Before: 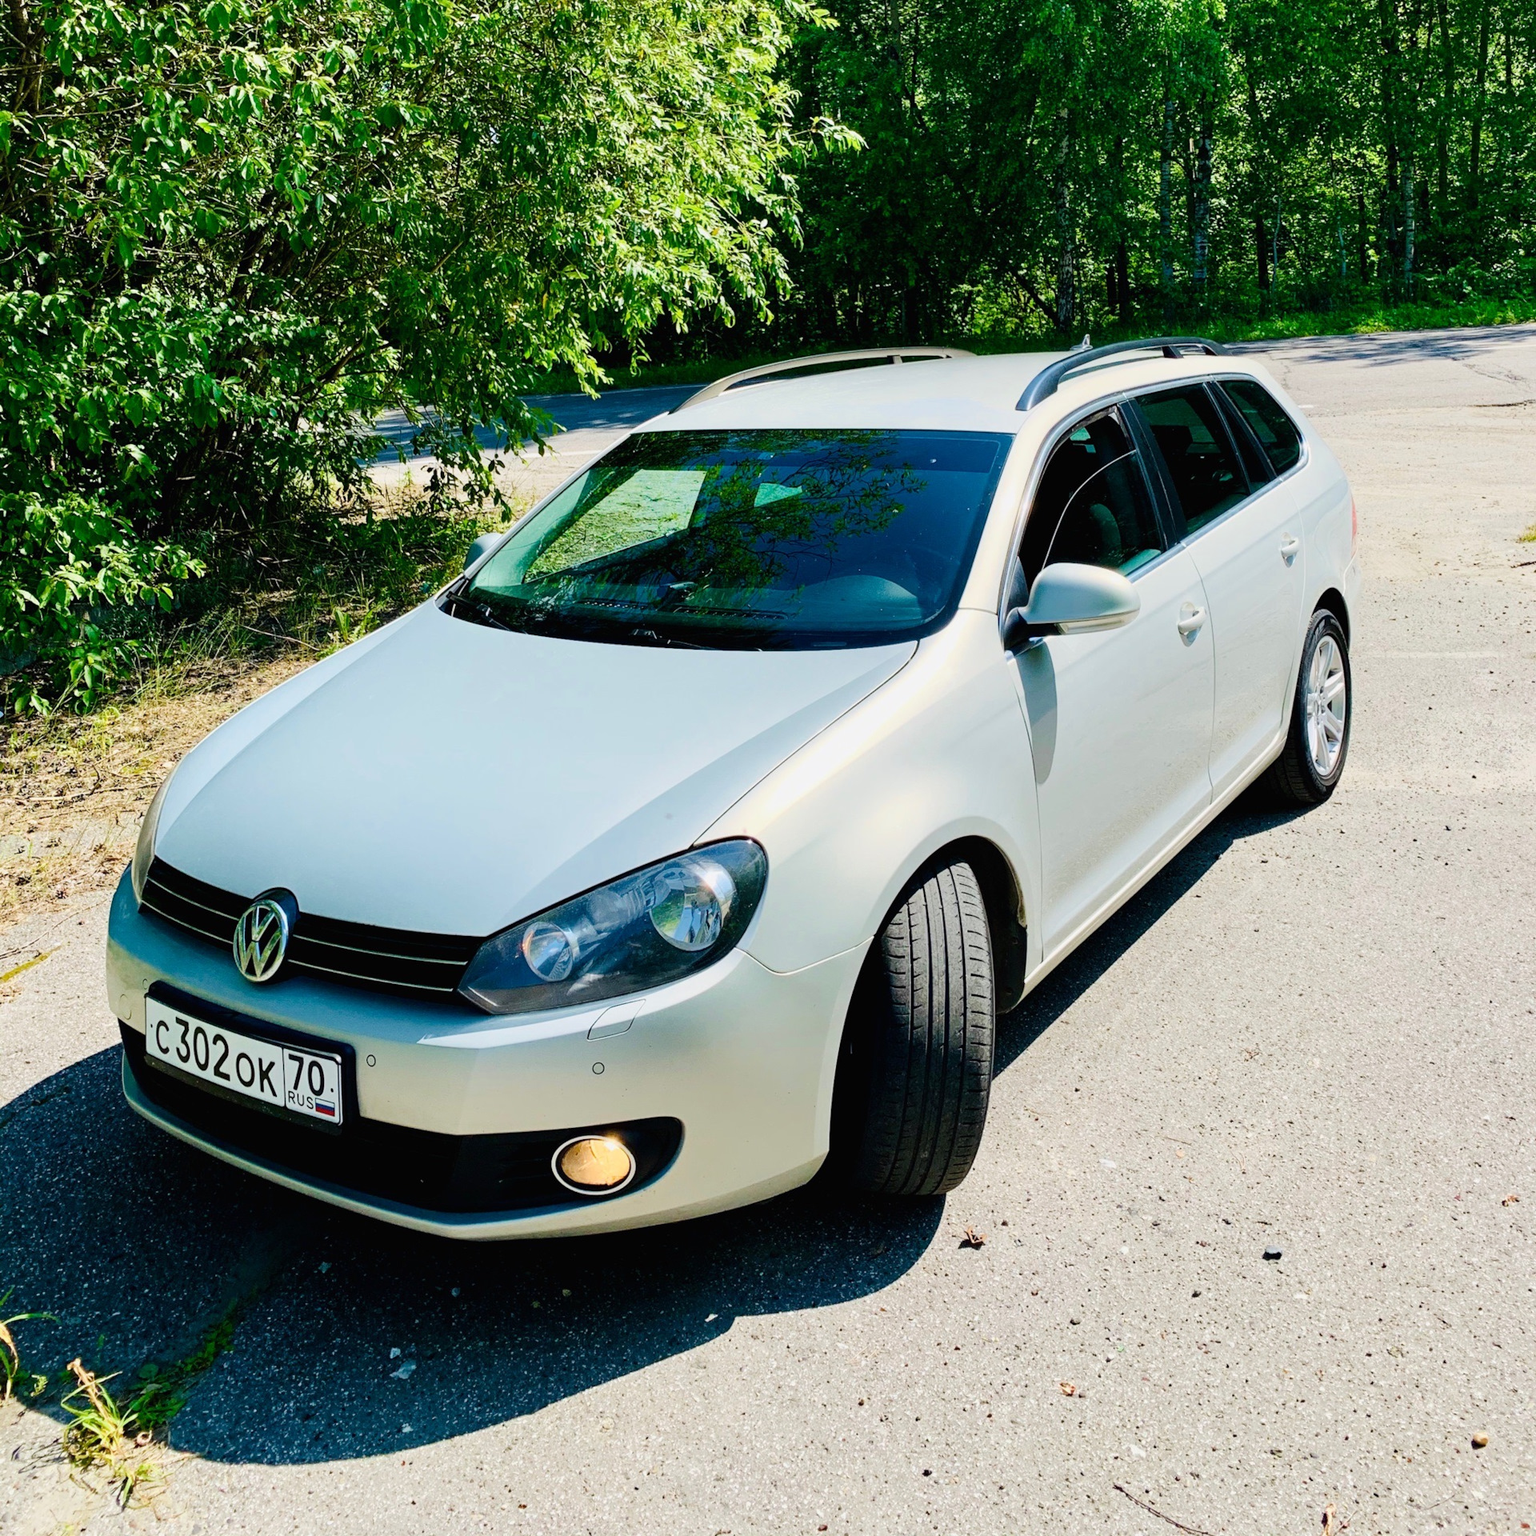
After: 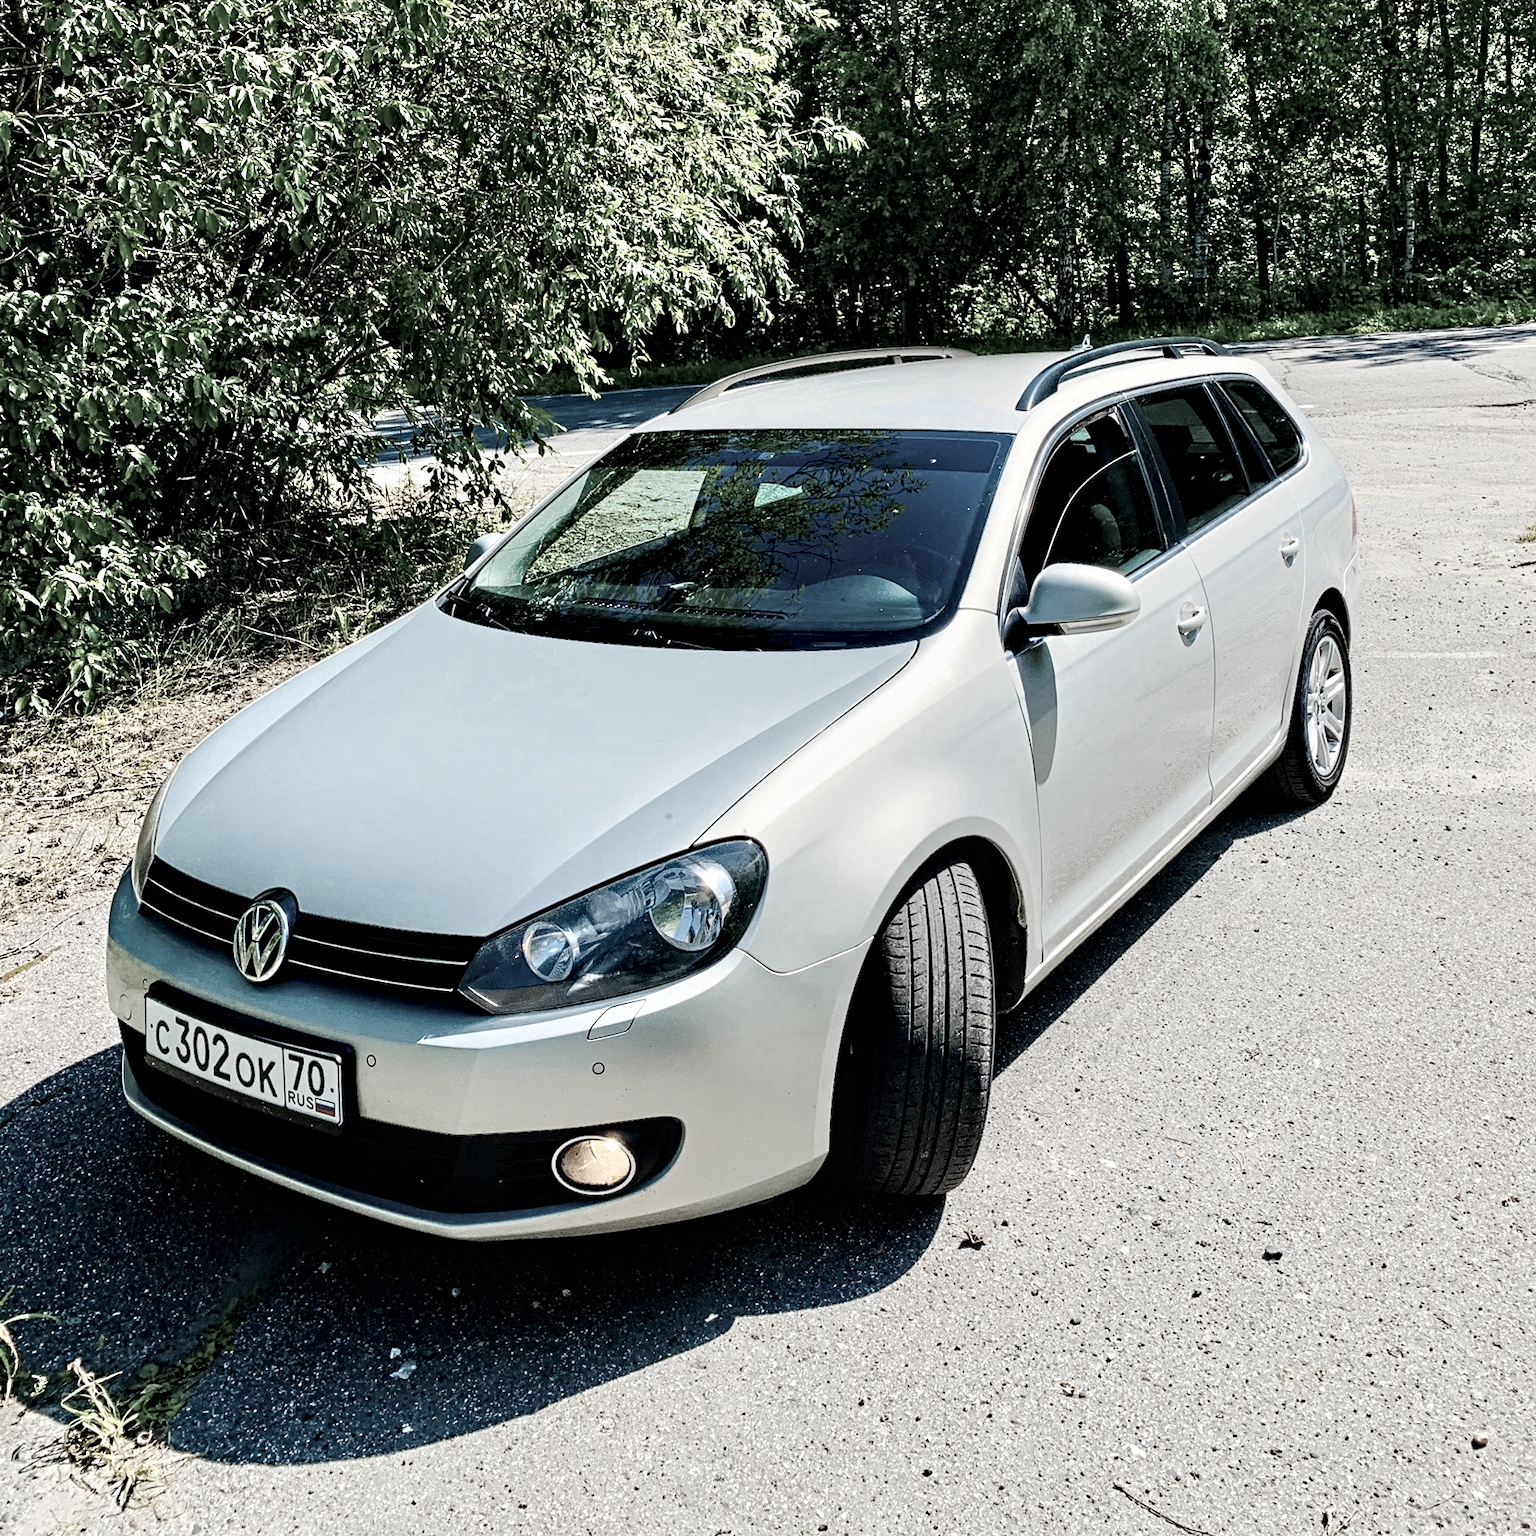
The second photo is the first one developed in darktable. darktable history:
contrast equalizer: y [[0.5, 0.542, 0.583, 0.625, 0.667, 0.708], [0.5 ×6], [0.5 ×6], [0 ×6], [0 ×6]]
color zones: curves: ch1 [(0.238, 0.163) (0.476, 0.2) (0.733, 0.322) (0.848, 0.134)]
